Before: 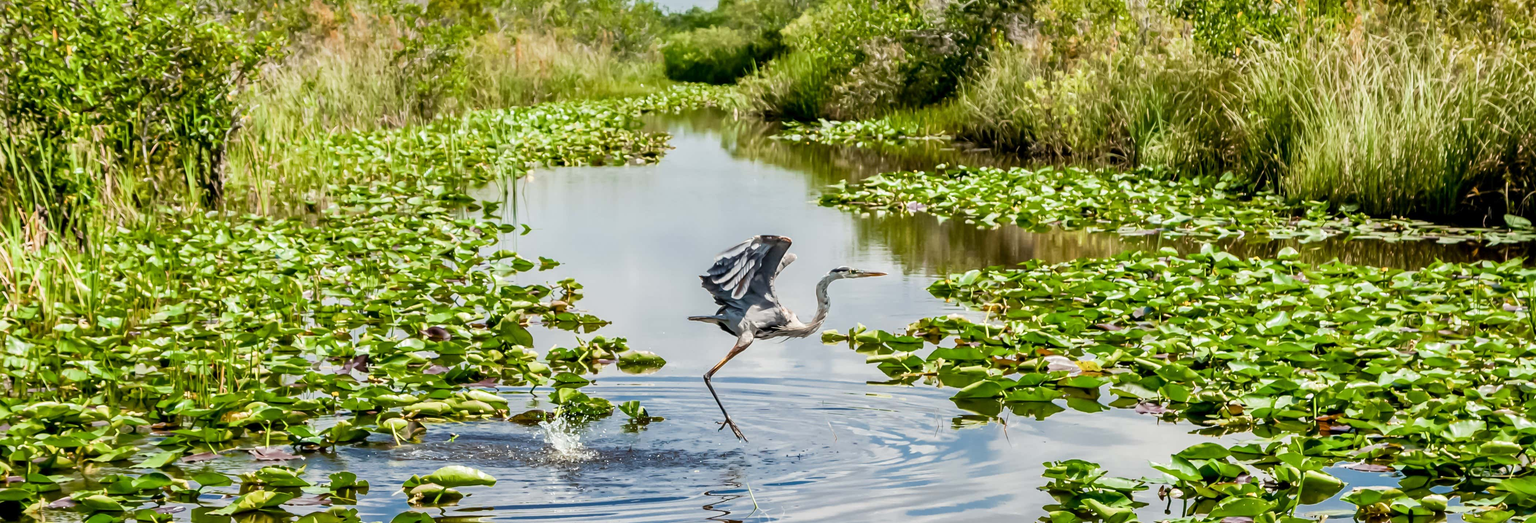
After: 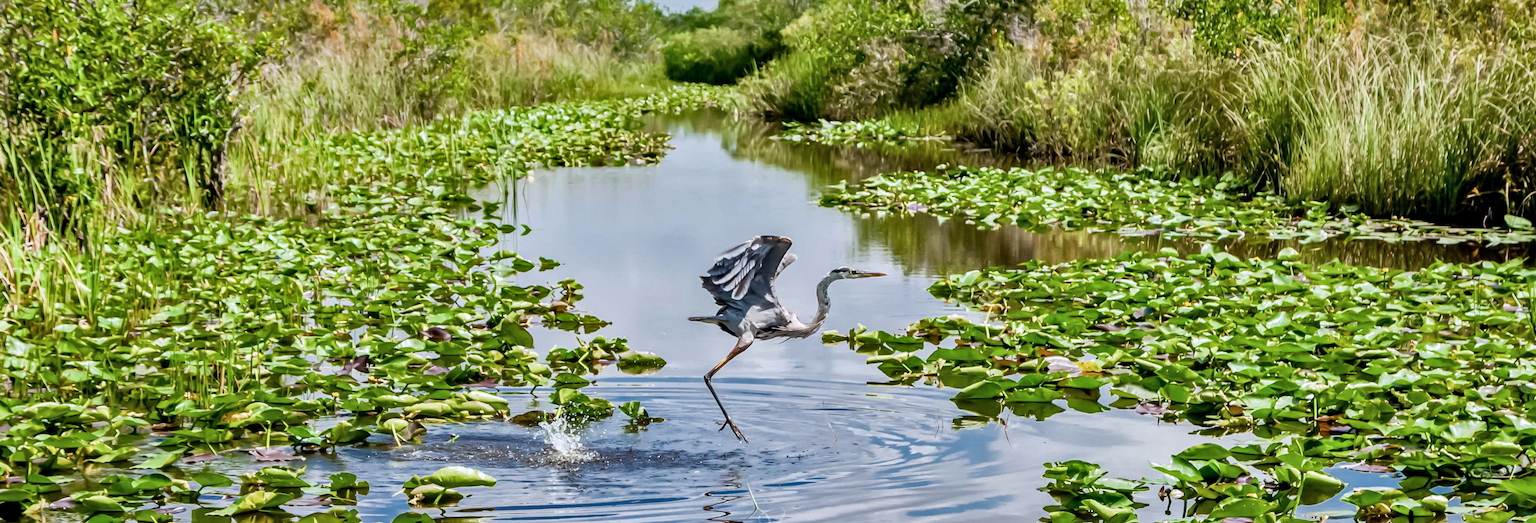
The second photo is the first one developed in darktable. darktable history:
color calibration: illuminant as shot in camera, x 0.358, y 0.373, temperature 4628.91 K
shadows and highlights: low approximation 0.01, soften with gaussian
